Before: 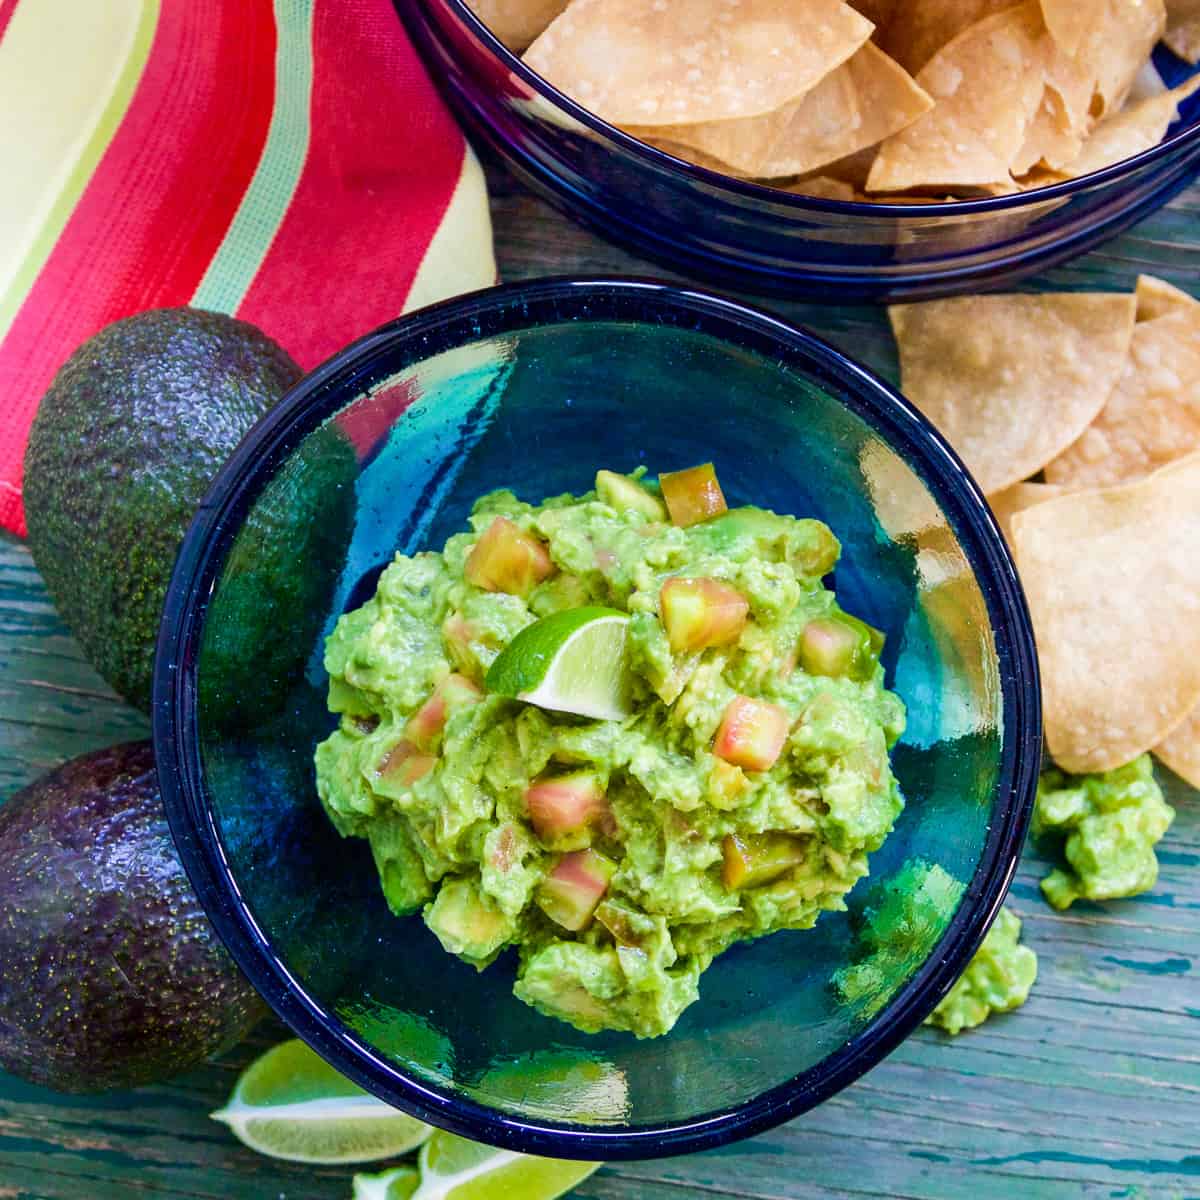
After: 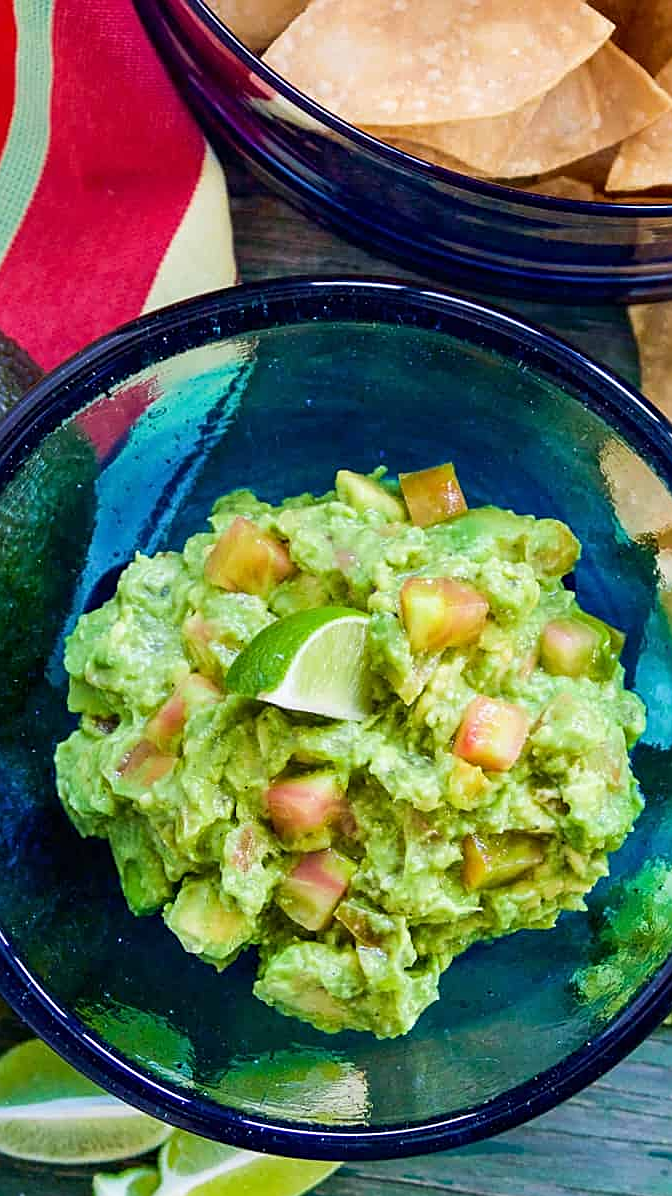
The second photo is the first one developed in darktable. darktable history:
exposure: exposure 0 EV, compensate highlight preservation false
crop: left 21.674%, right 22.086%
sharpen: on, module defaults
